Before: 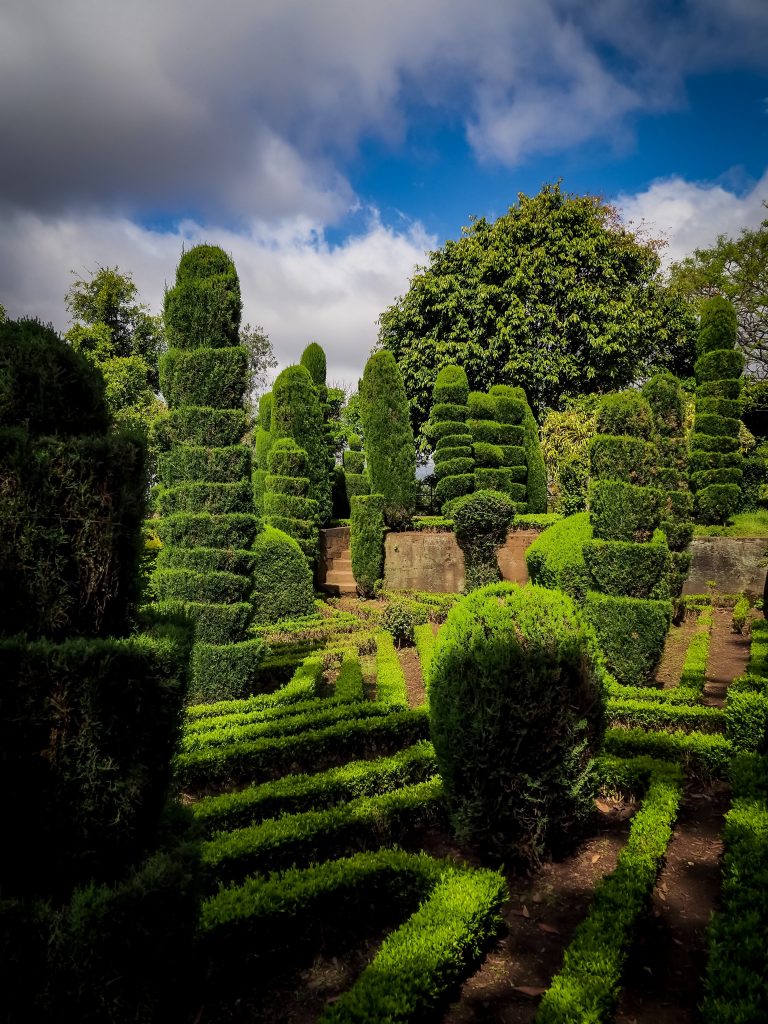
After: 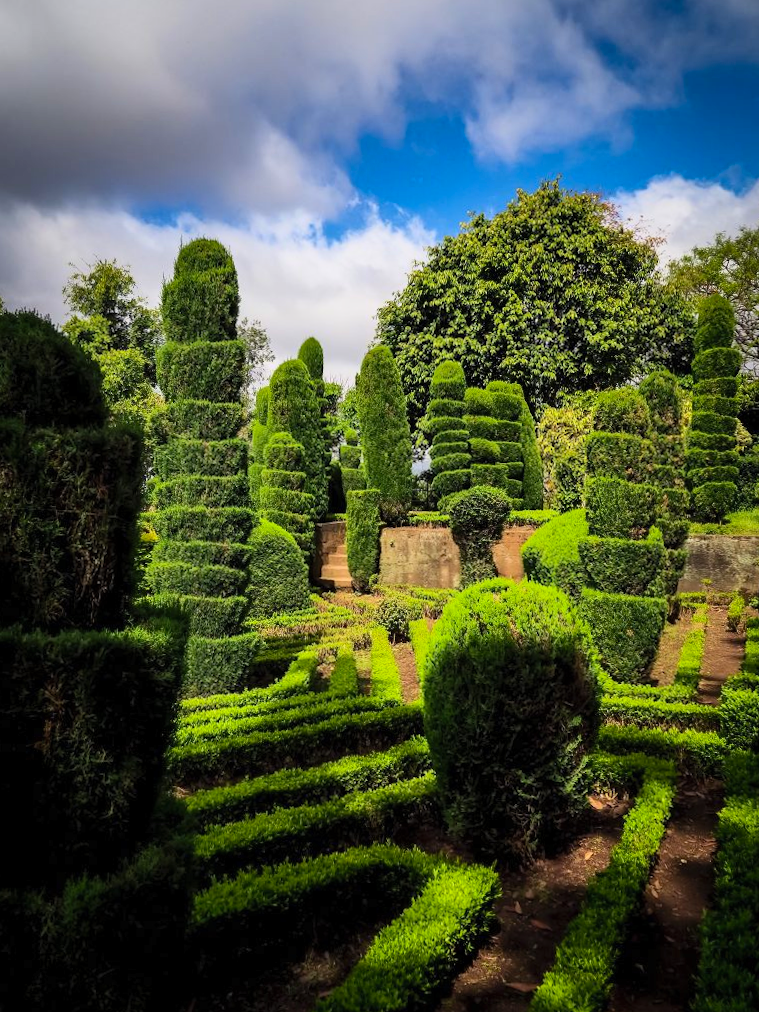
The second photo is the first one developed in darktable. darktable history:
contrast brightness saturation: contrast 0.2, brightness 0.16, saturation 0.22
crop and rotate: angle -0.5°
